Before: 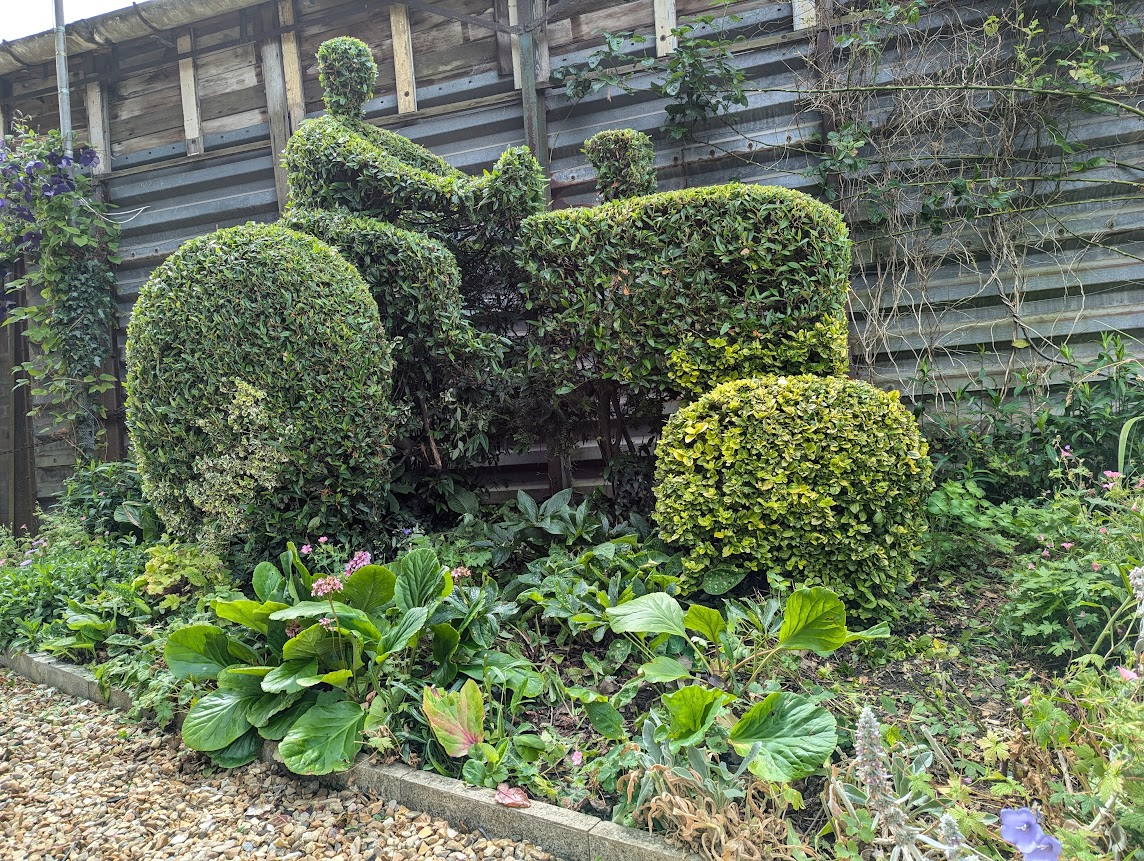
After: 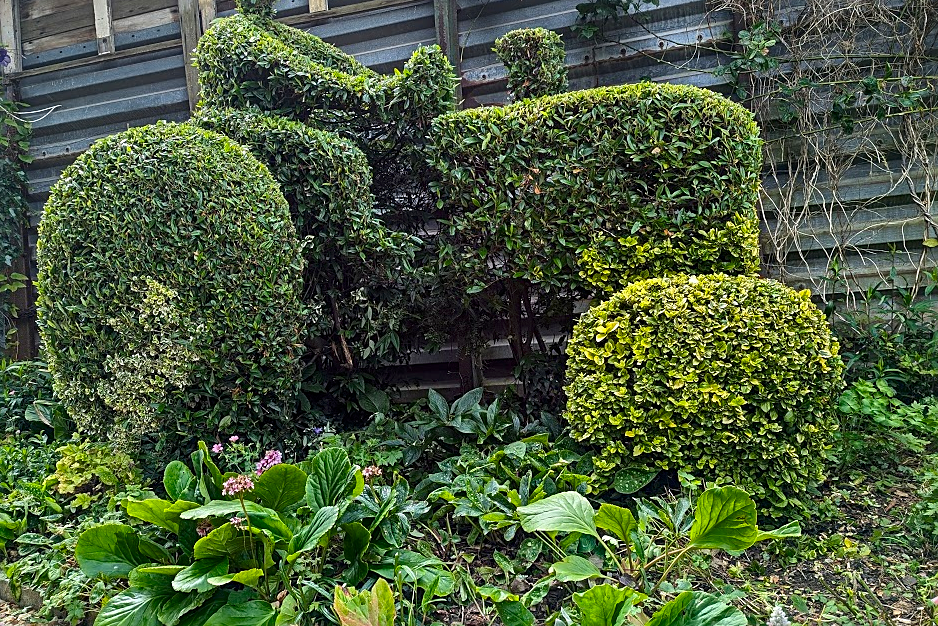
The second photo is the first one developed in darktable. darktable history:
sharpen: on, module defaults
contrast brightness saturation: contrast 0.07, brightness -0.13, saturation 0.06
color balance rgb: linear chroma grading › shadows -8%, linear chroma grading › global chroma 10%, perceptual saturation grading › global saturation 2%, perceptual saturation grading › highlights -2%, perceptual saturation grading › mid-tones 4%, perceptual saturation grading › shadows 8%, perceptual brilliance grading › global brilliance 2%, perceptual brilliance grading › highlights -4%, global vibrance 16%, saturation formula JzAzBz (2021)
crop: left 7.856%, top 11.836%, right 10.12%, bottom 15.387%
